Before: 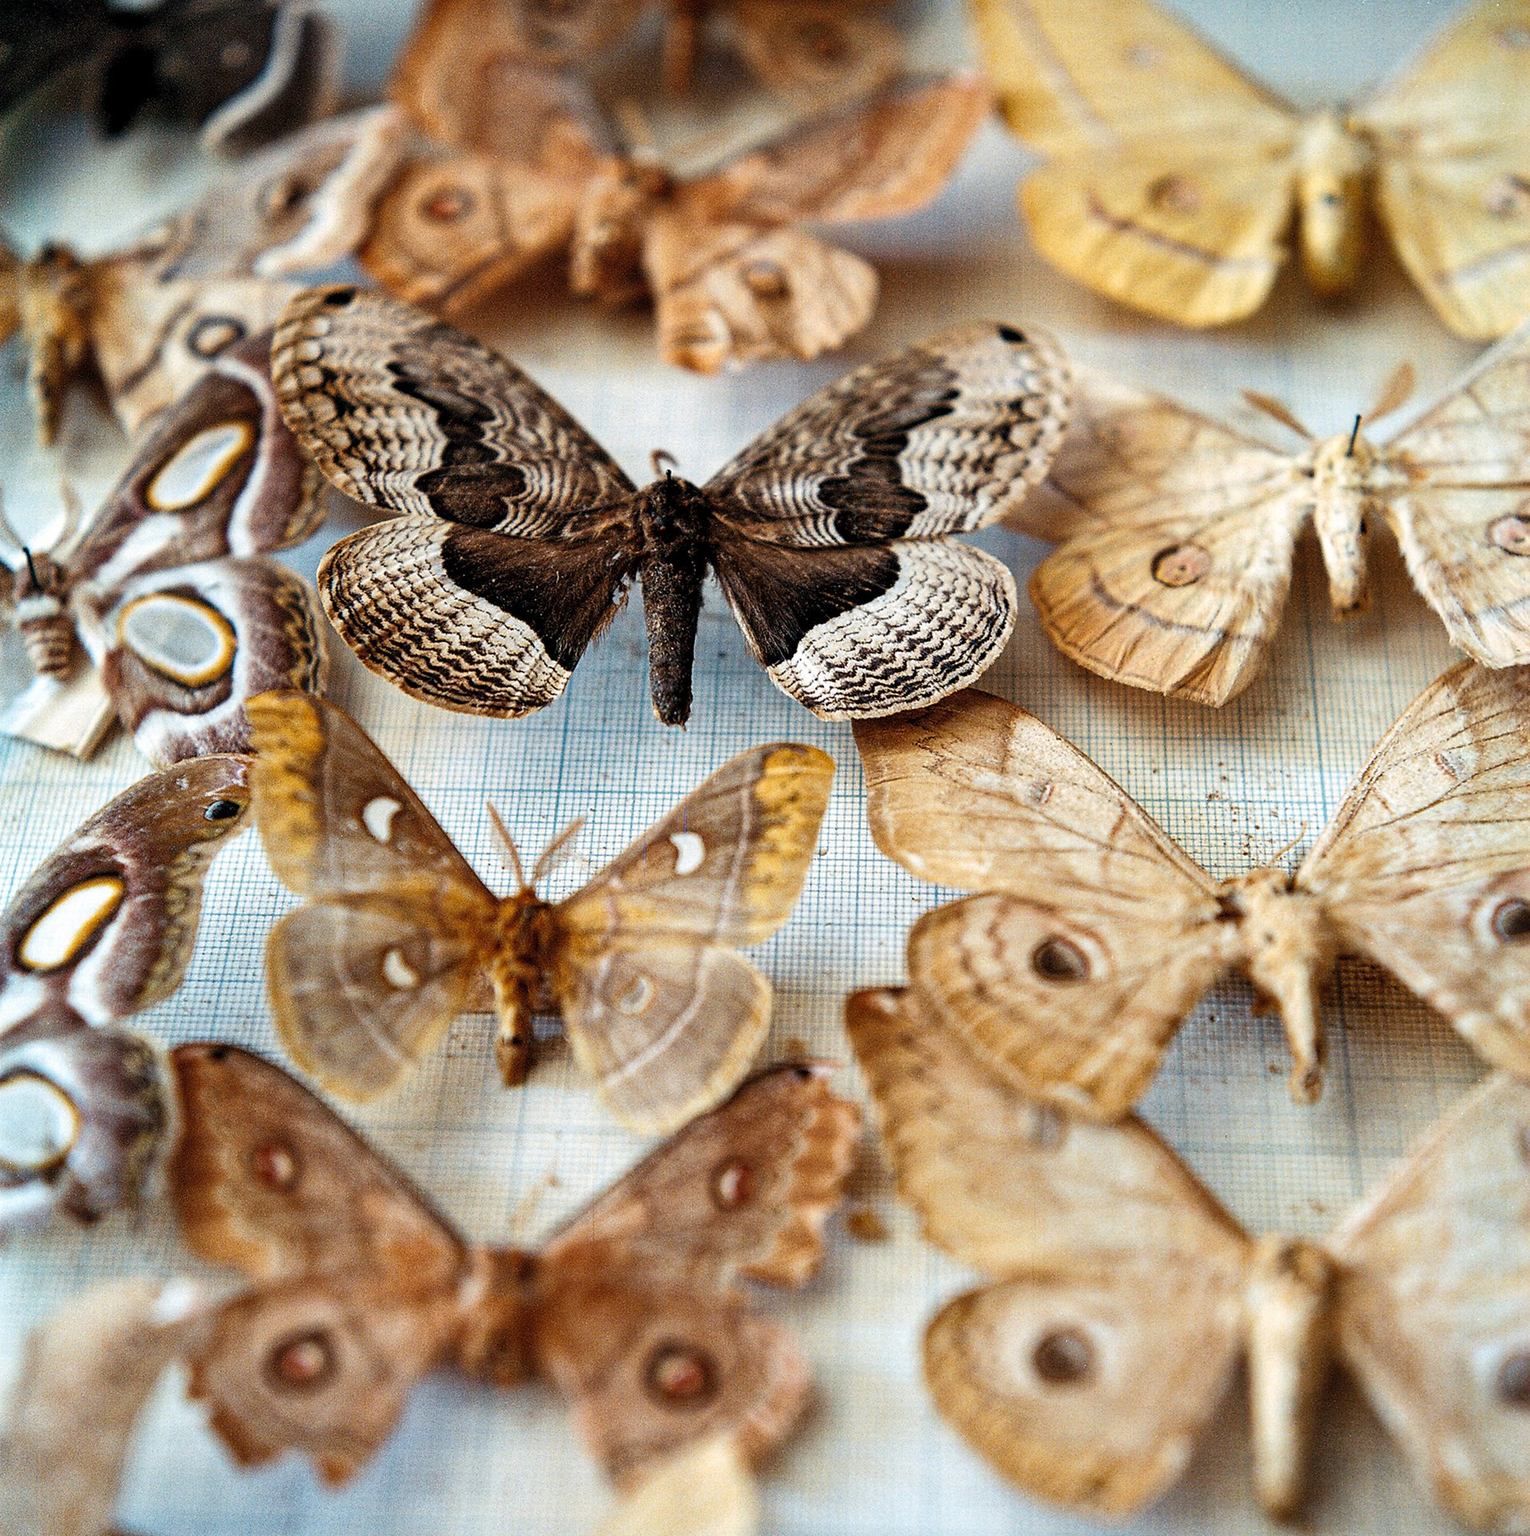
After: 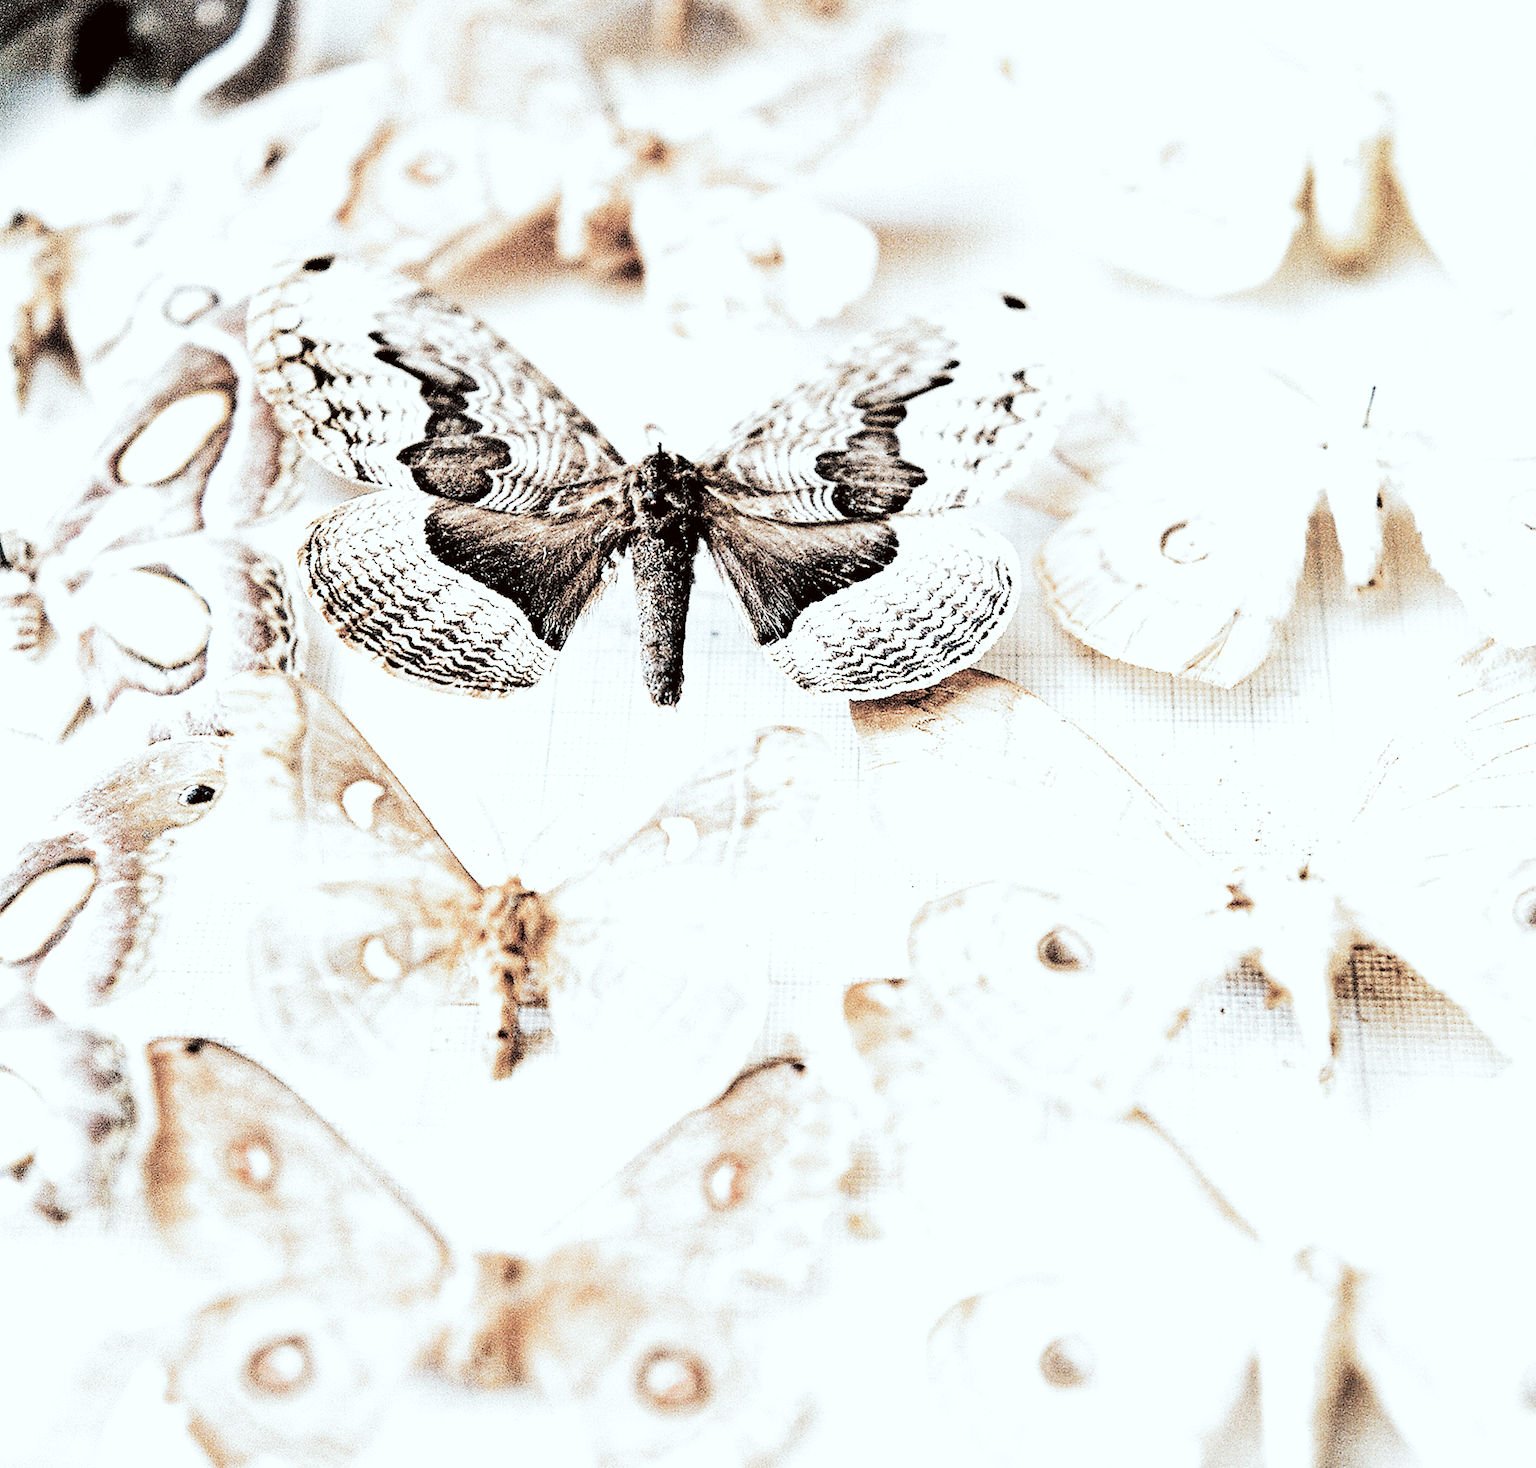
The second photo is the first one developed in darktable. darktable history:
tone equalizer: -8 EV -1.11 EV, -7 EV -1.03 EV, -6 EV -0.874 EV, -5 EV -0.575 EV, -3 EV 0.548 EV, -2 EV 0.862 EV, -1 EV 1 EV, +0 EV 1.07 EV, edges refinement/feathering 500, mask exposure compensation -1.57 EV, preserve details no
color correction: highlights a* -2.89, highlights b* -1.95, shadows a* 2.56, shadows b* 2.67
crop: left 2.142%, top 2.846%, right 0.912%, bottom 4.877%
exposure: black level correction 0.001, exposure 2.671 EV, compensate exposure bias true, compensate highlight preservation false
filmic rgb: black relative exposure -7.65 EV, white relative exposure 4.56 EV, threshold 3.04 EV, hardness 3.61, contrast 1.059, preserve chrominance no, color science v5 (2021), contrast in shadows safe, contrast in highlights safe, enable highlight reconstruction true
contrast brightness saturation: brightness 0.185, saturation -0.519
